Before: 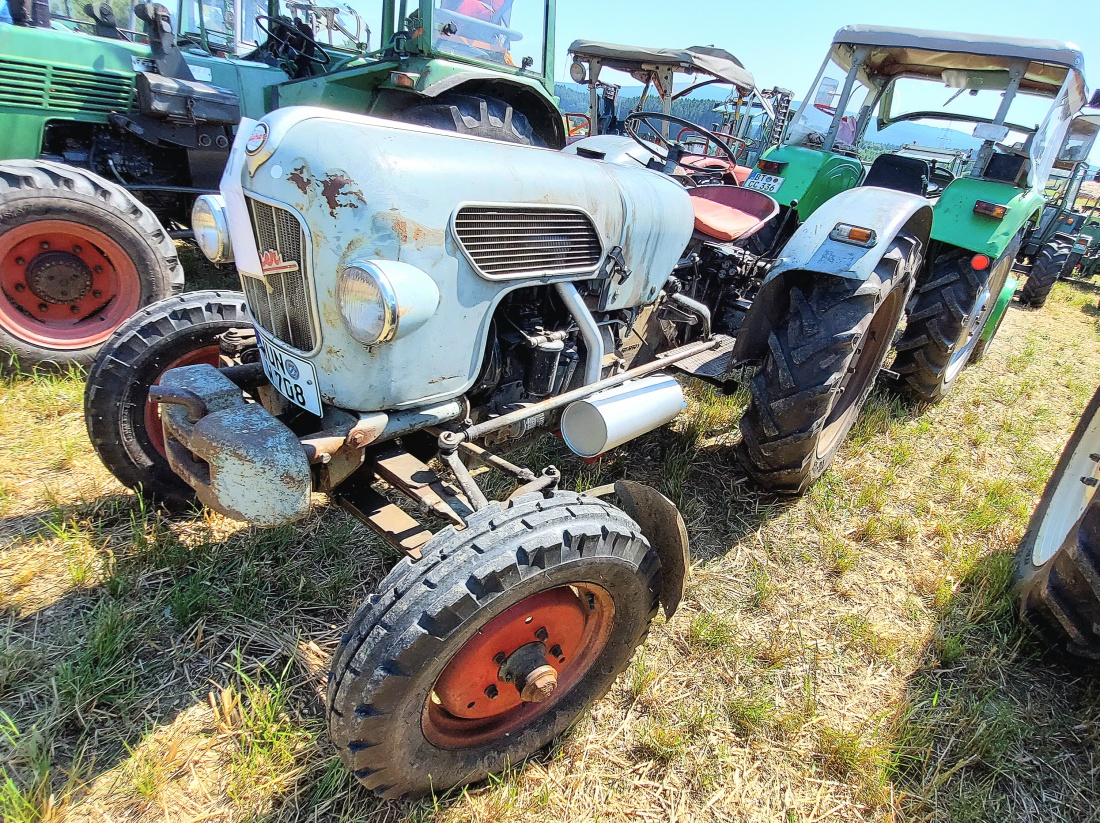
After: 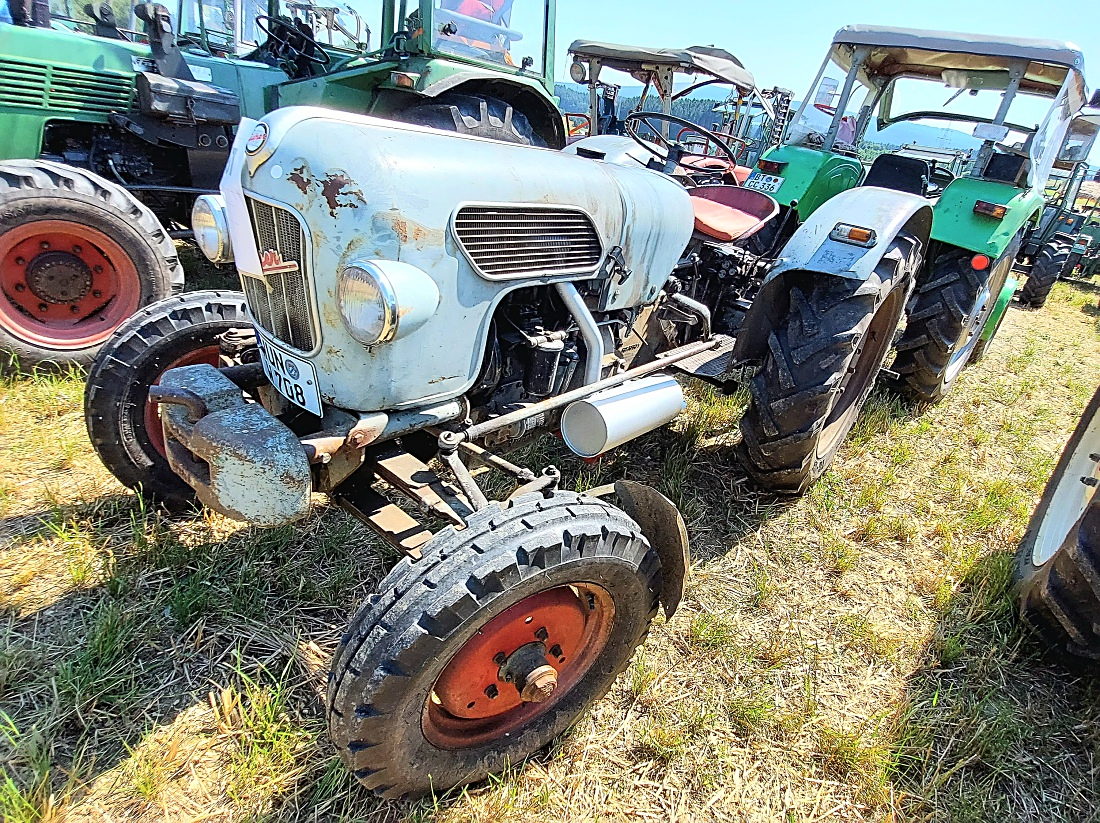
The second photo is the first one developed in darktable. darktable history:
sharpen: on, module defaults
contrast brightness saturation: contrast 0.08, saturation 0.02
